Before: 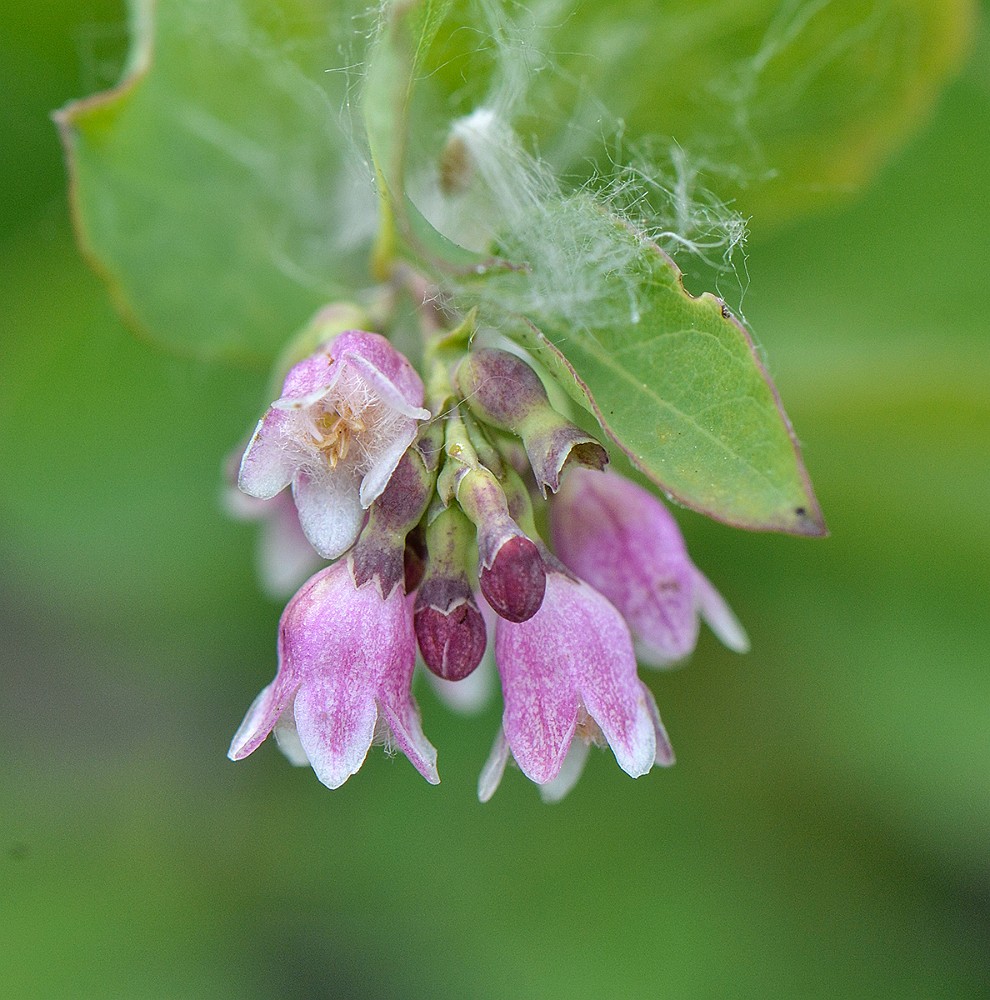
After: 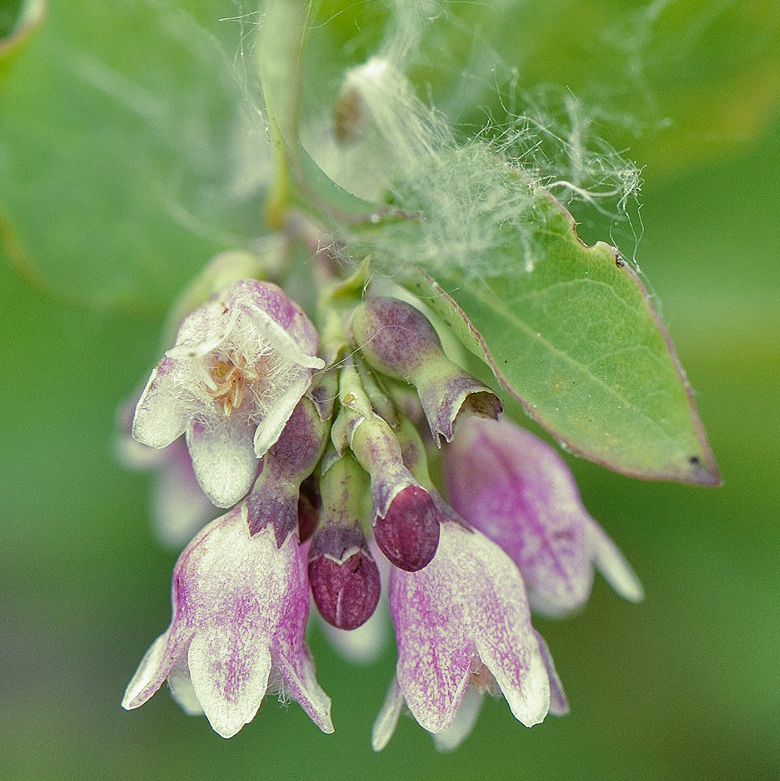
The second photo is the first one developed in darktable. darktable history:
crop and rotate: left 10.77%, top 5.1%, right 10.41%, bottom 16.76%
split-toning: shadows › hue 290.82°, shadows › saturation 0.34, highlights › saturation 0.38, balance 0, compress 50%
